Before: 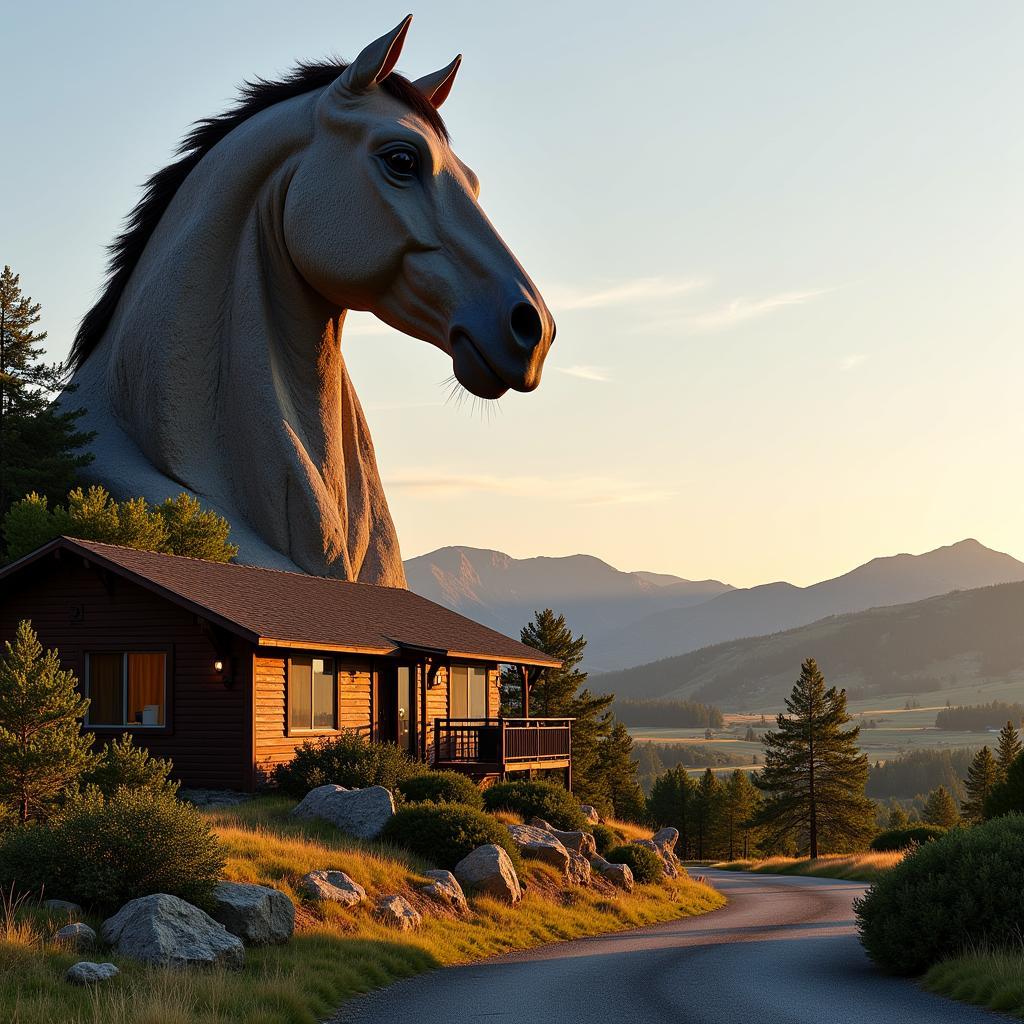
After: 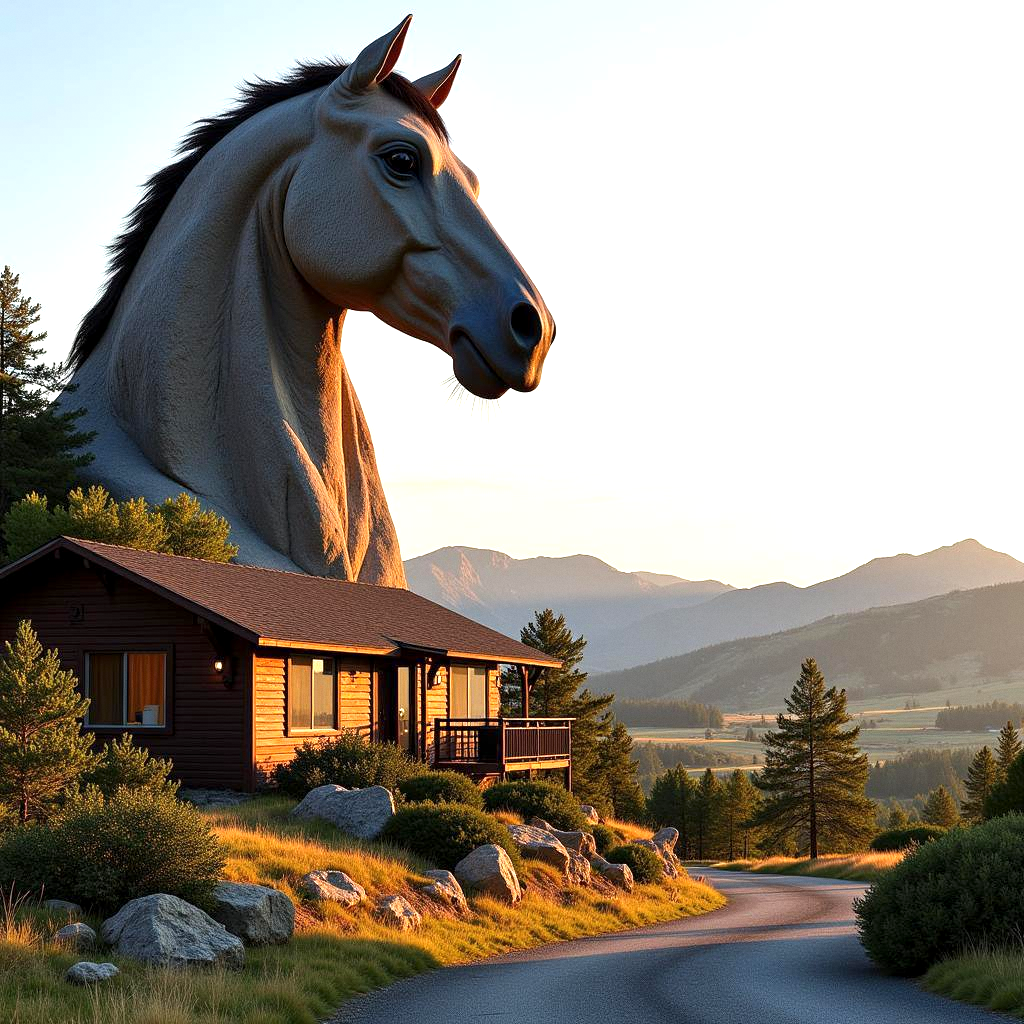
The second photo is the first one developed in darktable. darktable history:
exposure: black level correction 0, exposure 0.7 EV, compensate exposure bias true, compensate highlight preservation false
grain: coarseness 0.09 ISO, strength 10%
local contrast: highlights 100%, shadows 100%, detail 120%, midtone range 0.2
